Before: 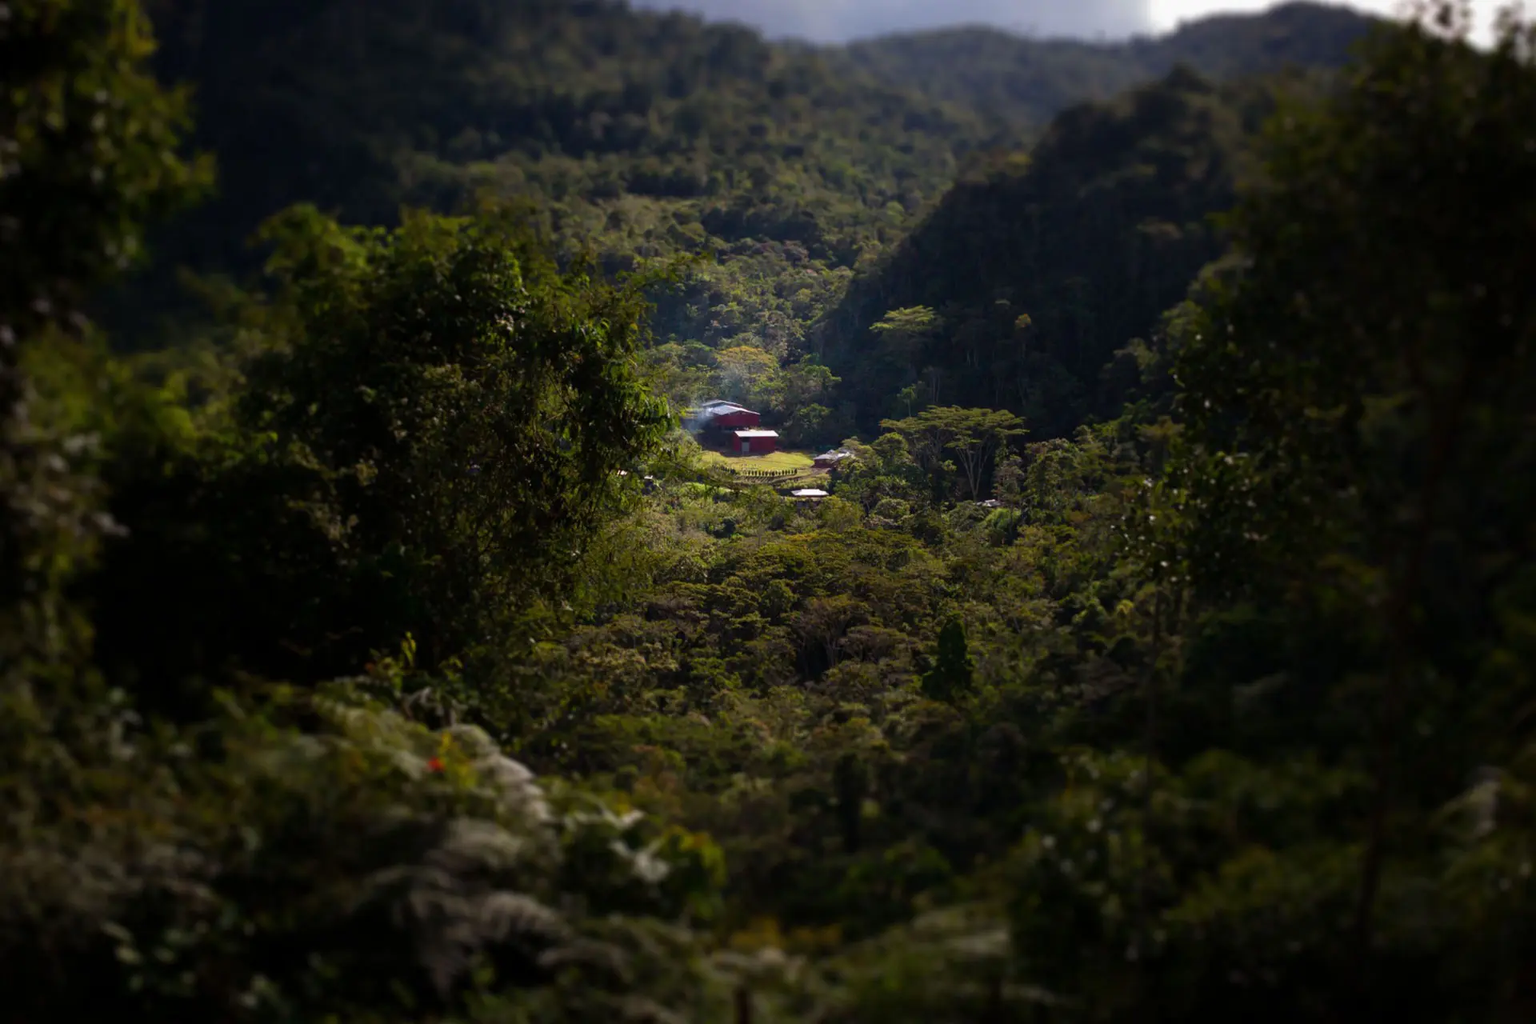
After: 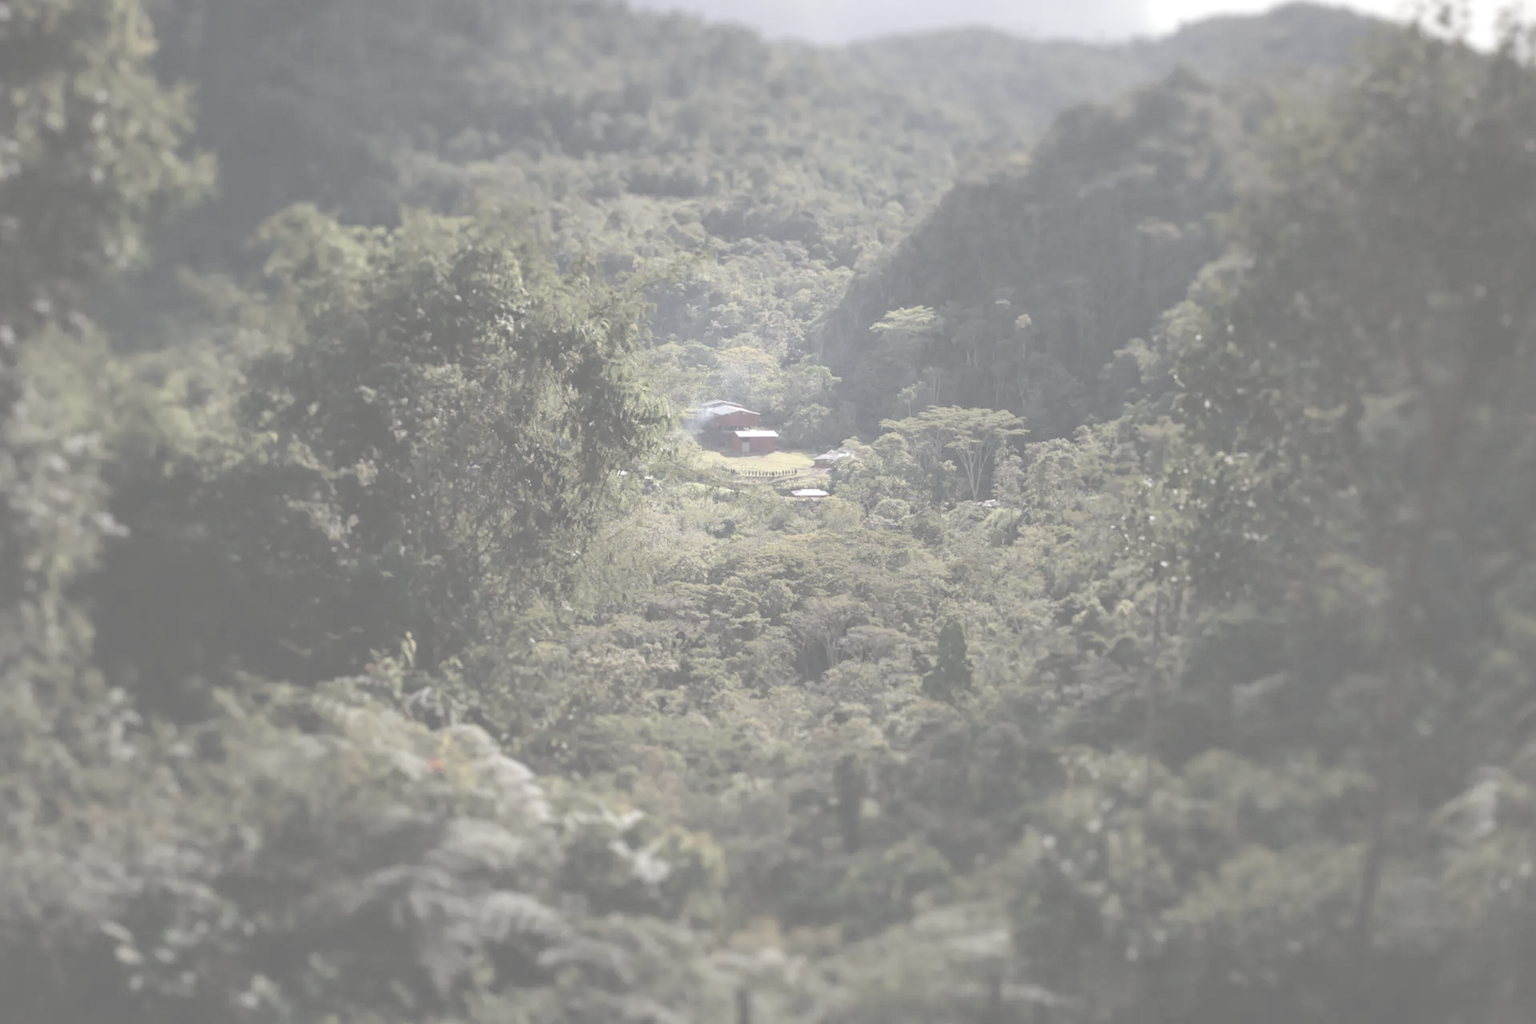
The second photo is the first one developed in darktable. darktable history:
white balance: emerald 1
exposure: exposure 1.061 EV, compensate highlight preservation false
contrast brightness saturation: contrast -0.32, brightness 0.75, saturation -0.78
